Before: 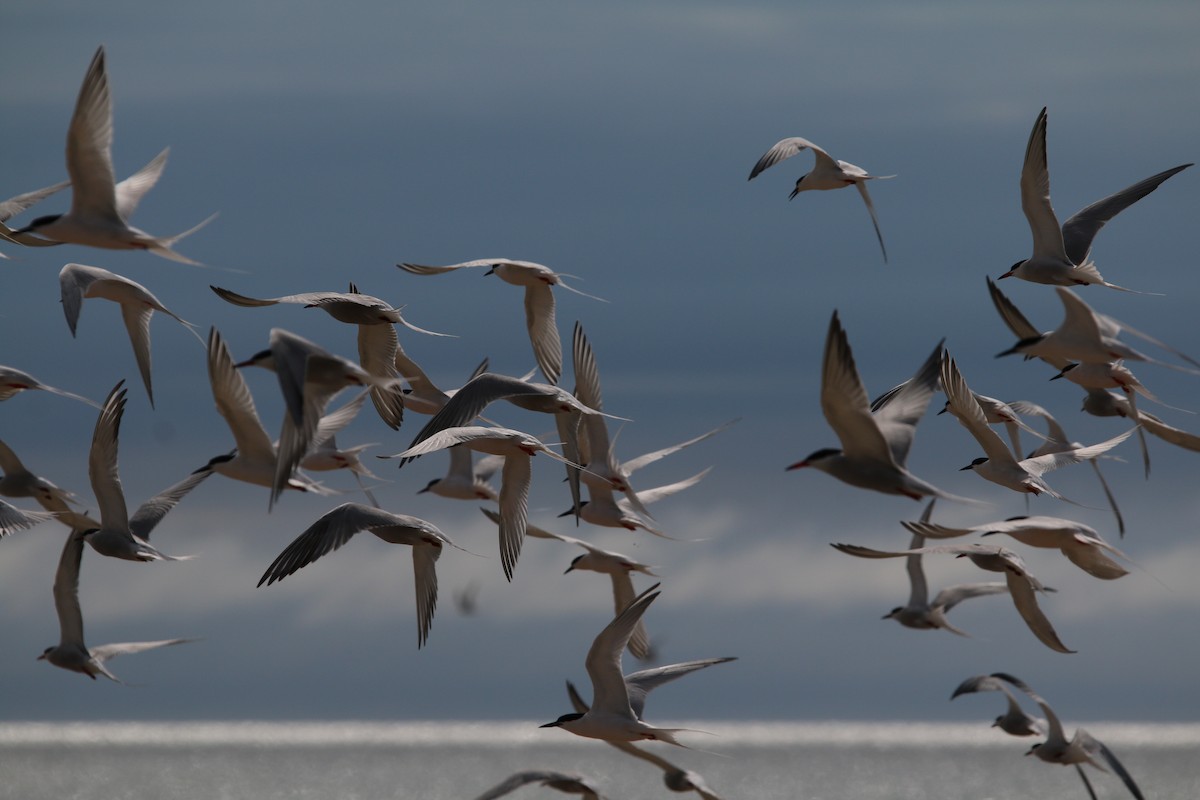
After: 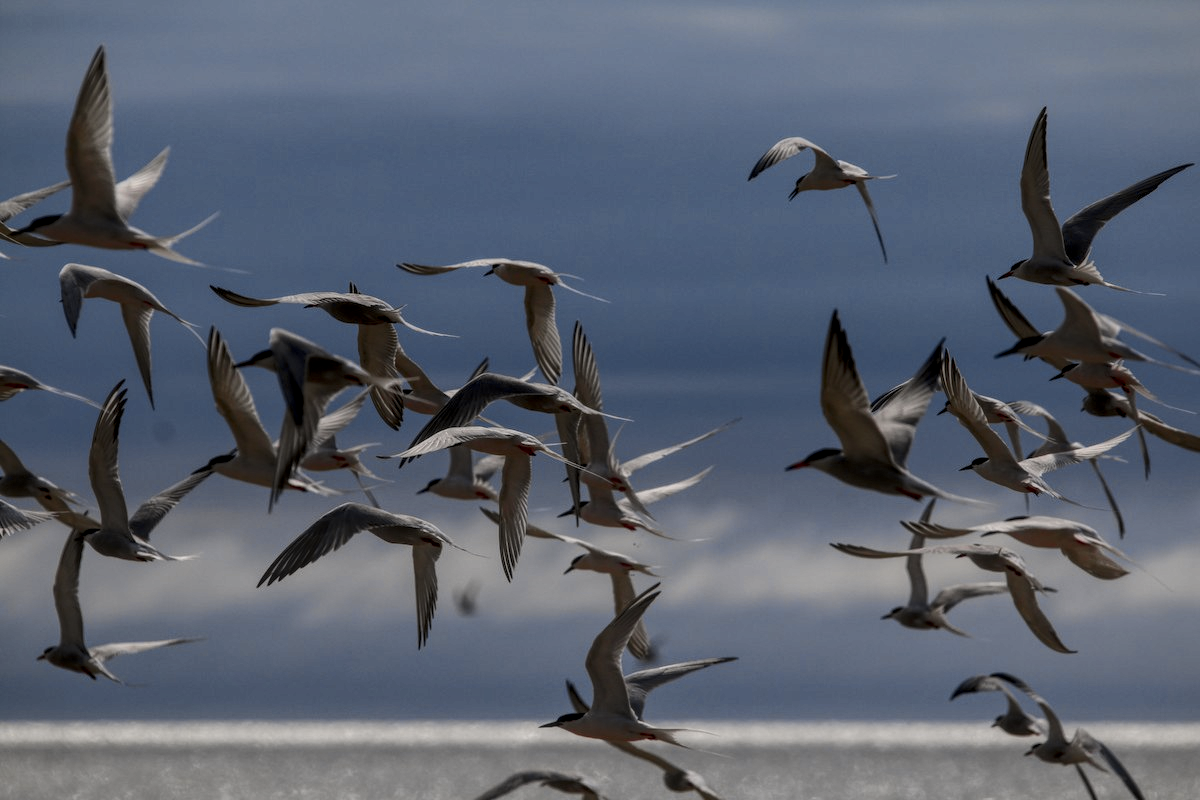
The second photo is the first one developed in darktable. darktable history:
tone curve: curves: ch0 [(0, 0) (0.087, 0.054) (0.281, 0.245) (0.506, 0.526) (0.8, 0.824) (0.994, 0.955)]; ch1 [(0, 0) (0.27, 0.195) (0.406, 0.435) (0.452, 0.474) (0.495, 0.5) (0.514, 0.508) (0.563, 0.584) (0.654, 0.689) (1, 1)]; ch2 [(0, 0) (0.269, 0.299) (0.459, 0.441) (0.498, 0.499) (0.523, 0.52) (0.551, 0.549) (0.633, 0.625) (0.659, 0.681) (0.718, 0.764) (1, 1)], color space Lab, independent channels, preserve colors none
local contrast: highlights 76%, shadows 55%, detail 177%, midtone range 0.214
